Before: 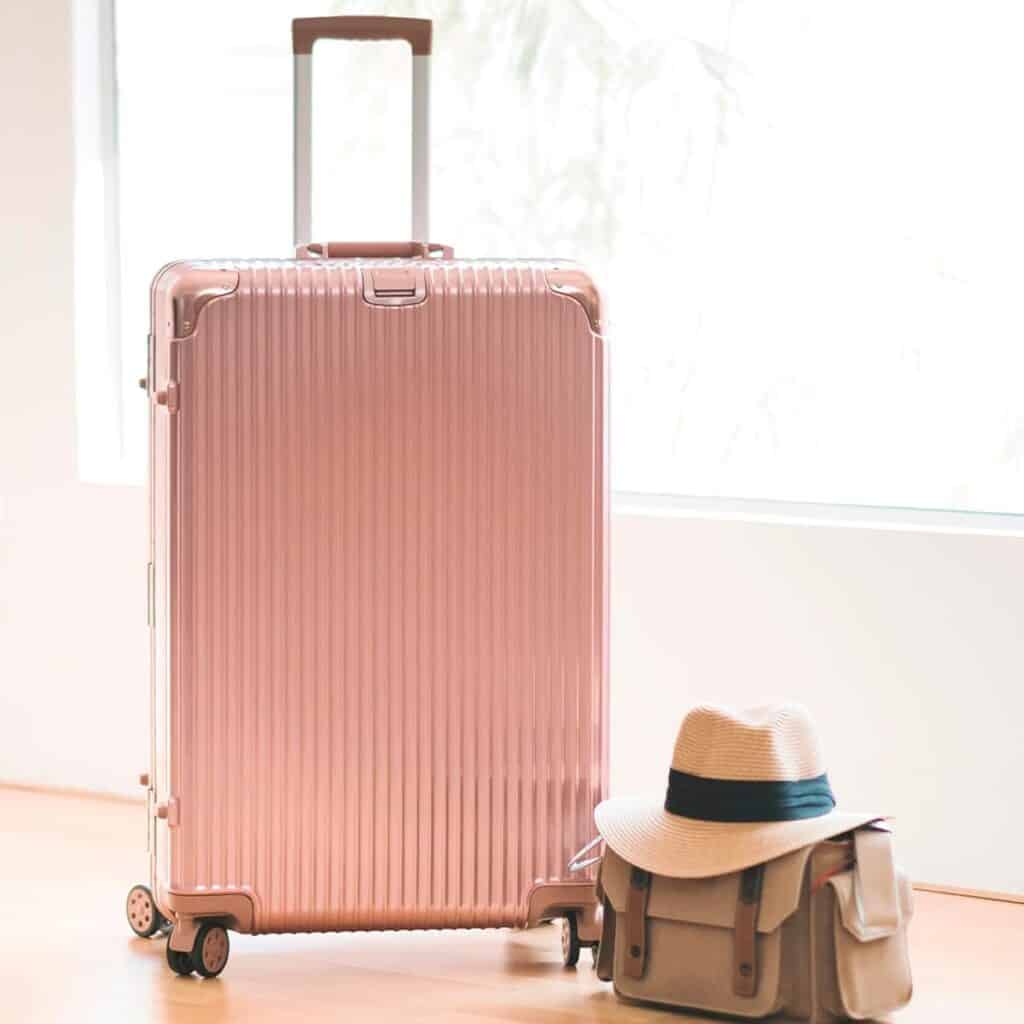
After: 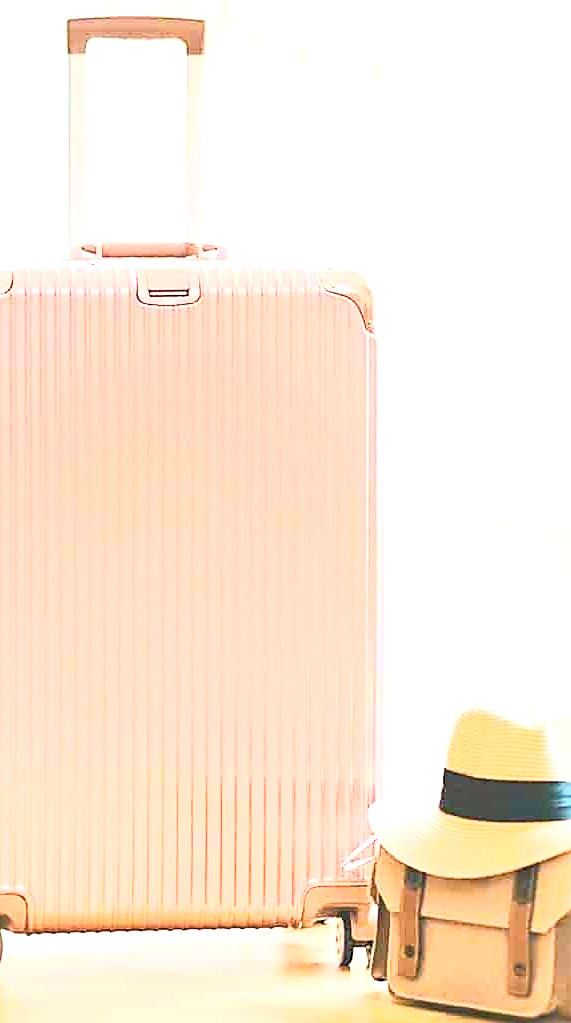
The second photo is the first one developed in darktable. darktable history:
color balance rgb: shadows lift › chroma 1.039%, shadows lift › hue 216.9°, power › chroma 0.682%, power › hue 60°, perceptual saturation grading › global saturation 20%, perceptual saturation grading › highlights -13.969%, perceptual saturation grading › shadows 49.621%, perceptual brilliance grading › global brilliance 11.797%, global vibrance 39.287%
sharpen: radius 1.653, amount 1.287
crop: left 22.146%, right 22.083%, bottom 0.001%
contrast brightness saturation: contrast 0.416, brightness 0.548, saturation -0.187
exposure: black level correction 0, exposure 0.499 EV, compensate highlight preservation false
